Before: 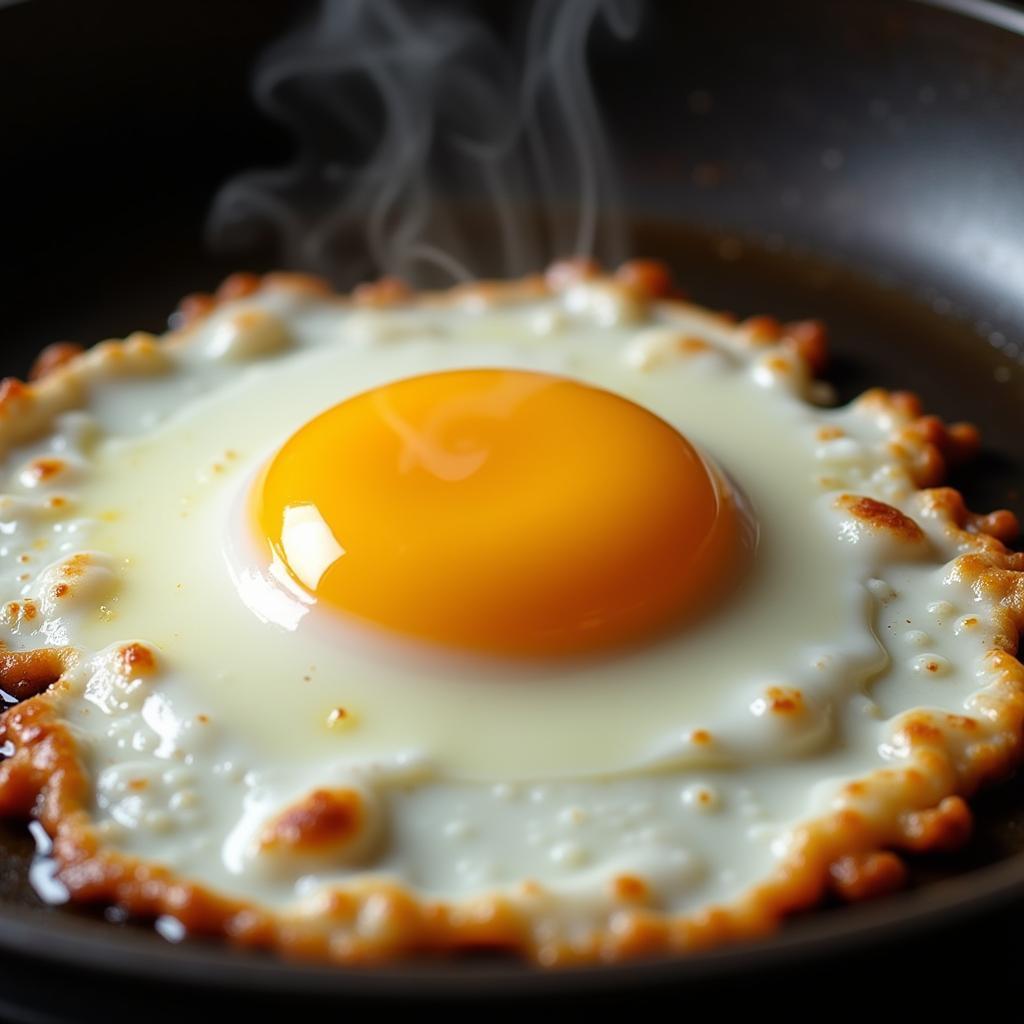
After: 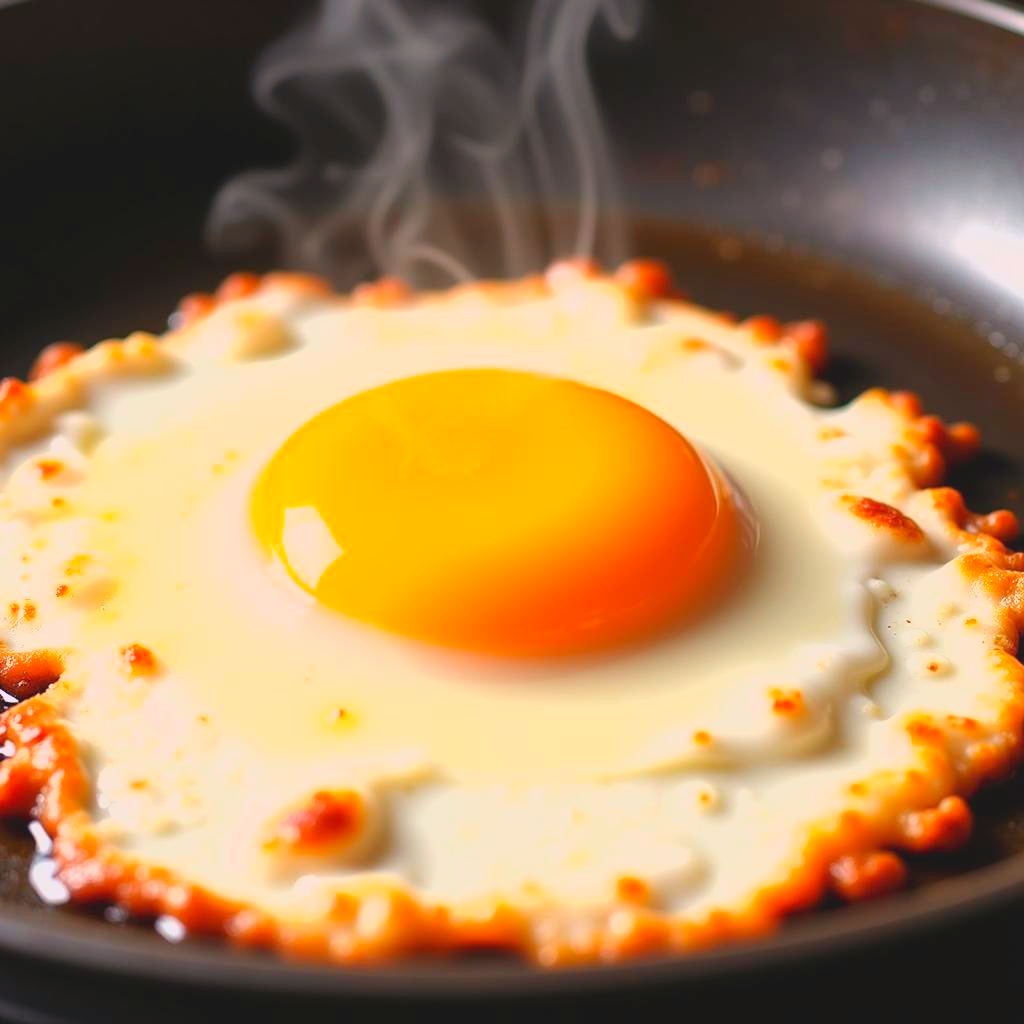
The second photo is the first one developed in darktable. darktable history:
lowpass: radius 0.1, contrast 0.85, saturation 1.1, unbound 0
exposure: black level correction 0, exposure 1.2 EV, compensate highlight preservation false
white balance: red 1.127, blue 0.943
